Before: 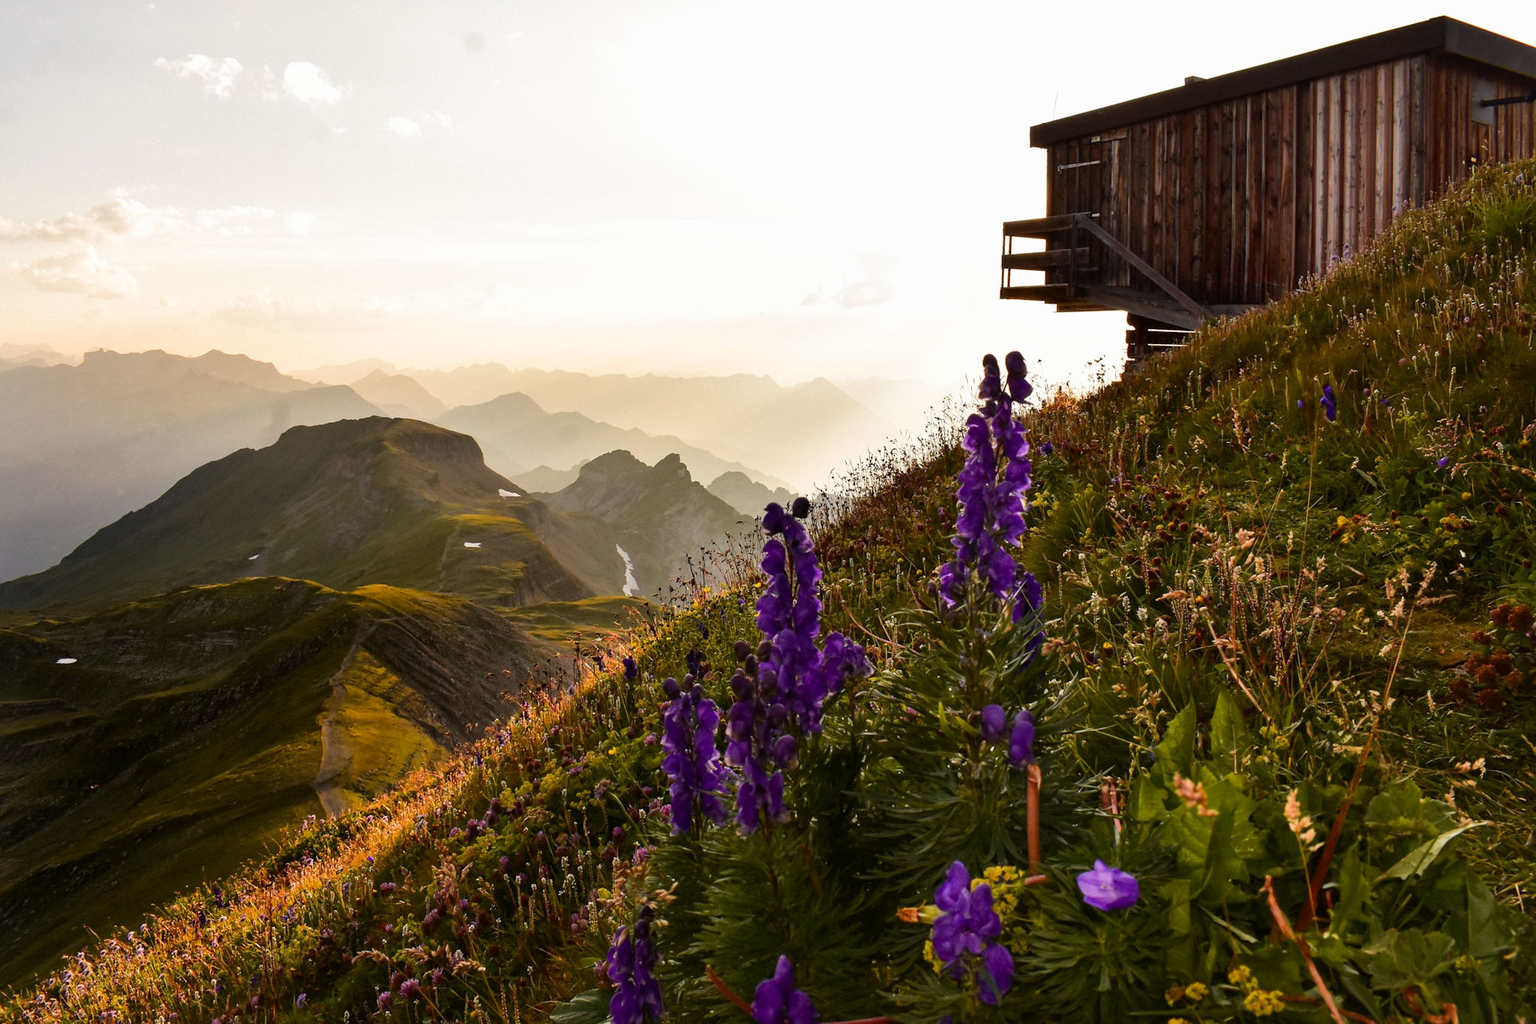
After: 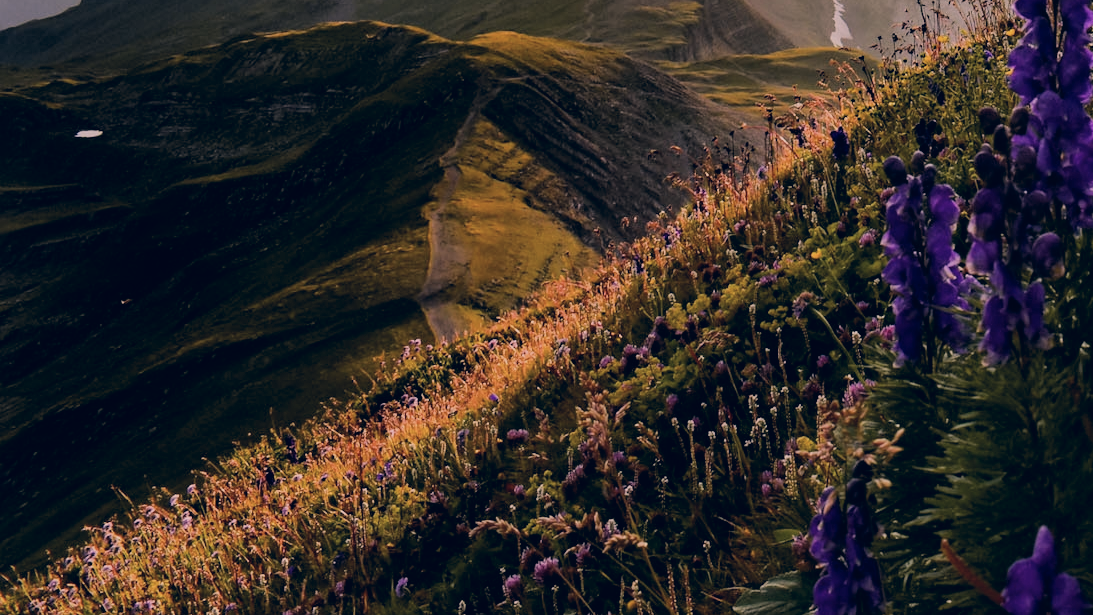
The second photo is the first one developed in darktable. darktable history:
crop and rotate: top 54.778%, right 46.61%, bottom 0.159%
filmic rgb: black relative exposure -7.65 EV, white relative exposure 4.56 EV, hardness 3.61
color correction: highlights a* 14.46, highlights b* 5.85, shadows a* -5.53, shadows b* -15.24, saturation 0.85
